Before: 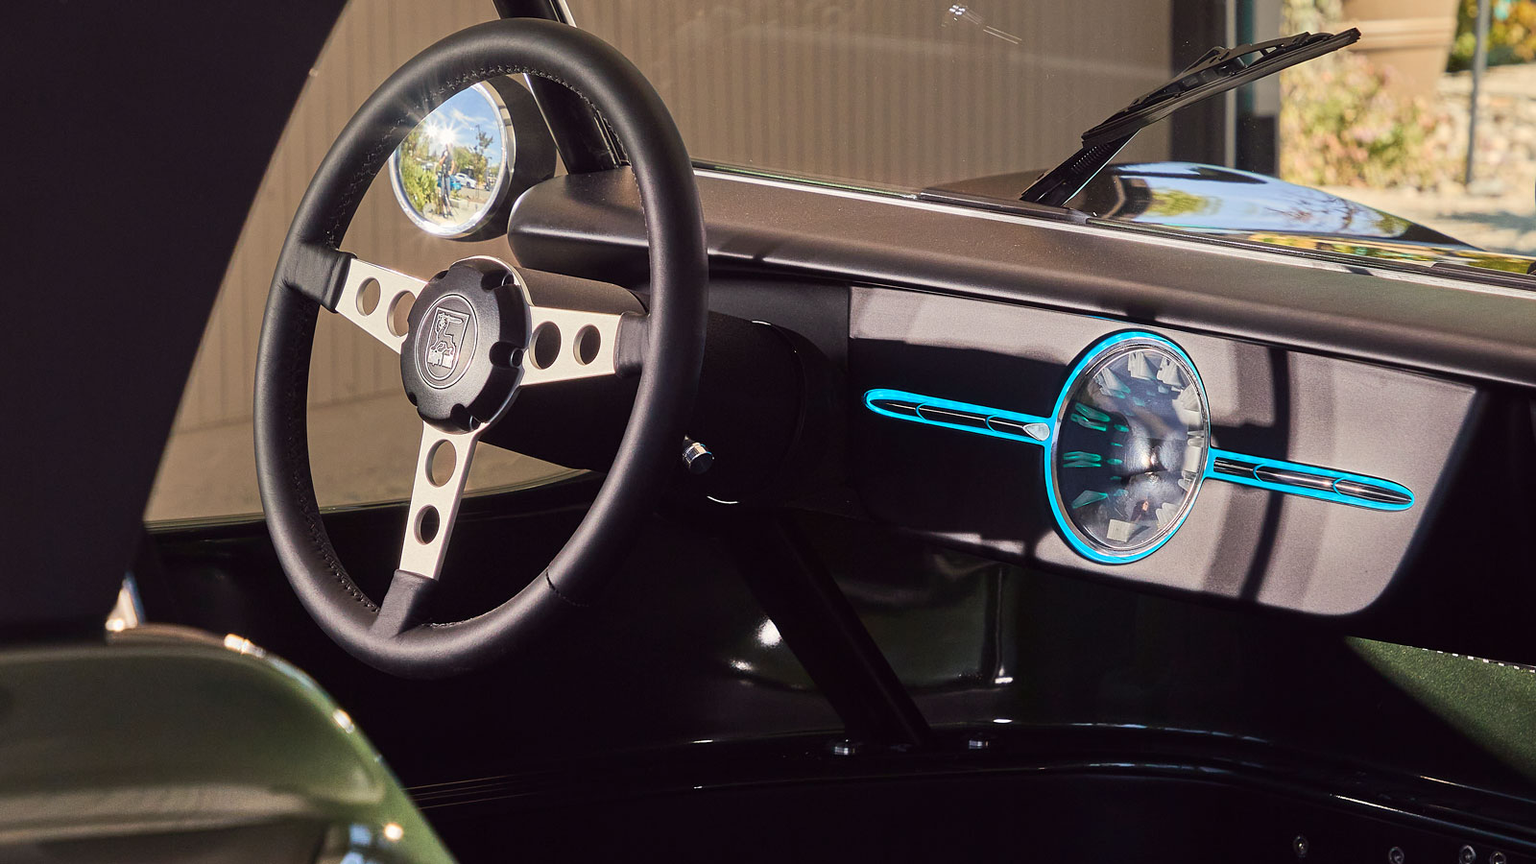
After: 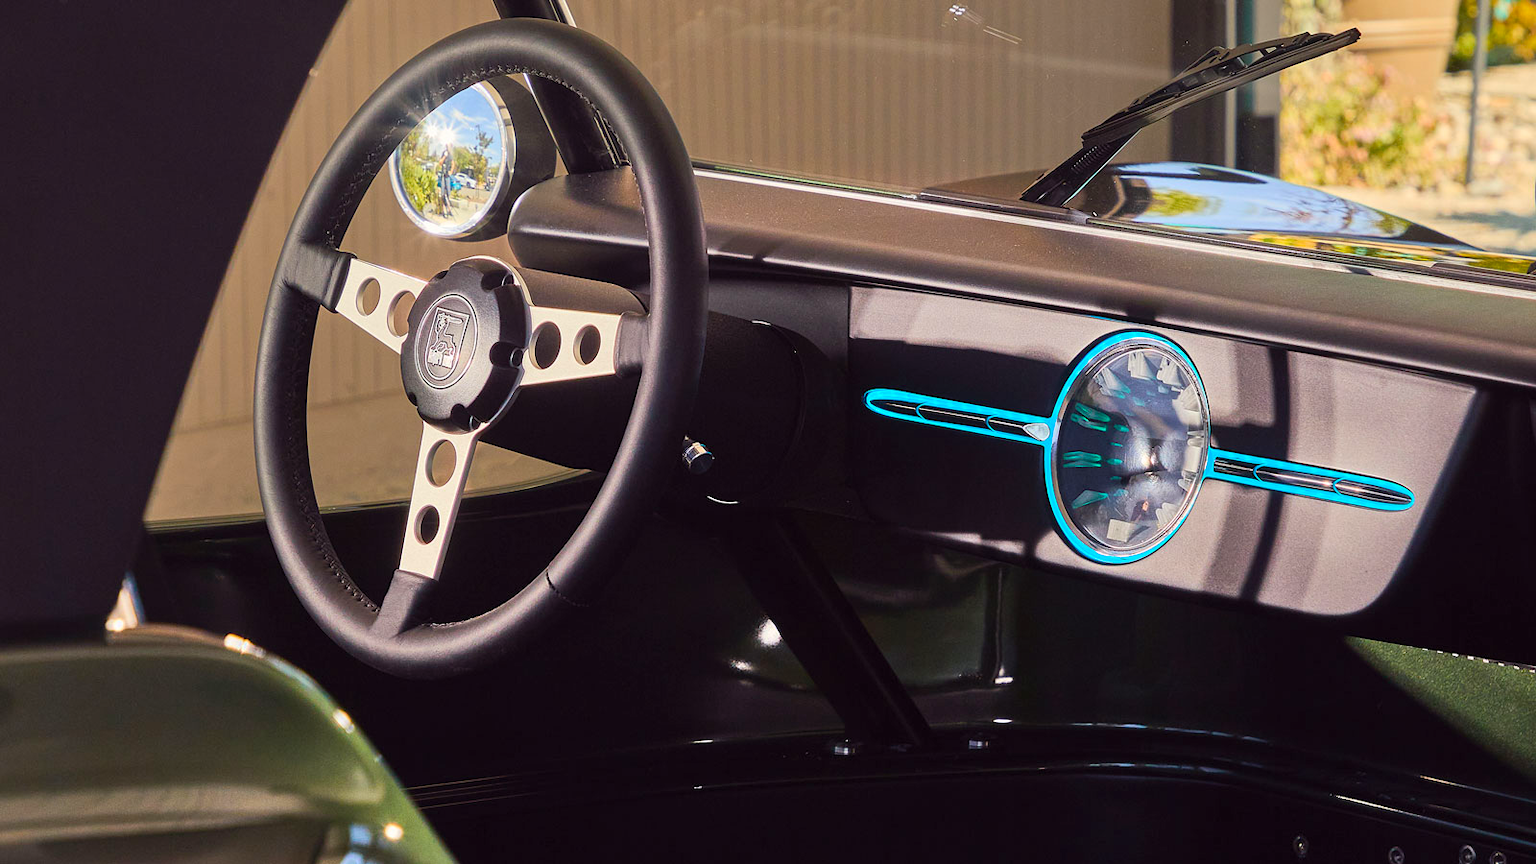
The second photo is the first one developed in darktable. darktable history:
contrast brightness saturation: contrast 0.05, brightness 0.057, saturation 0.01
color balance rgb: perceptual saturation grading › global saturation 29.684%, global vibrance 9.659%
